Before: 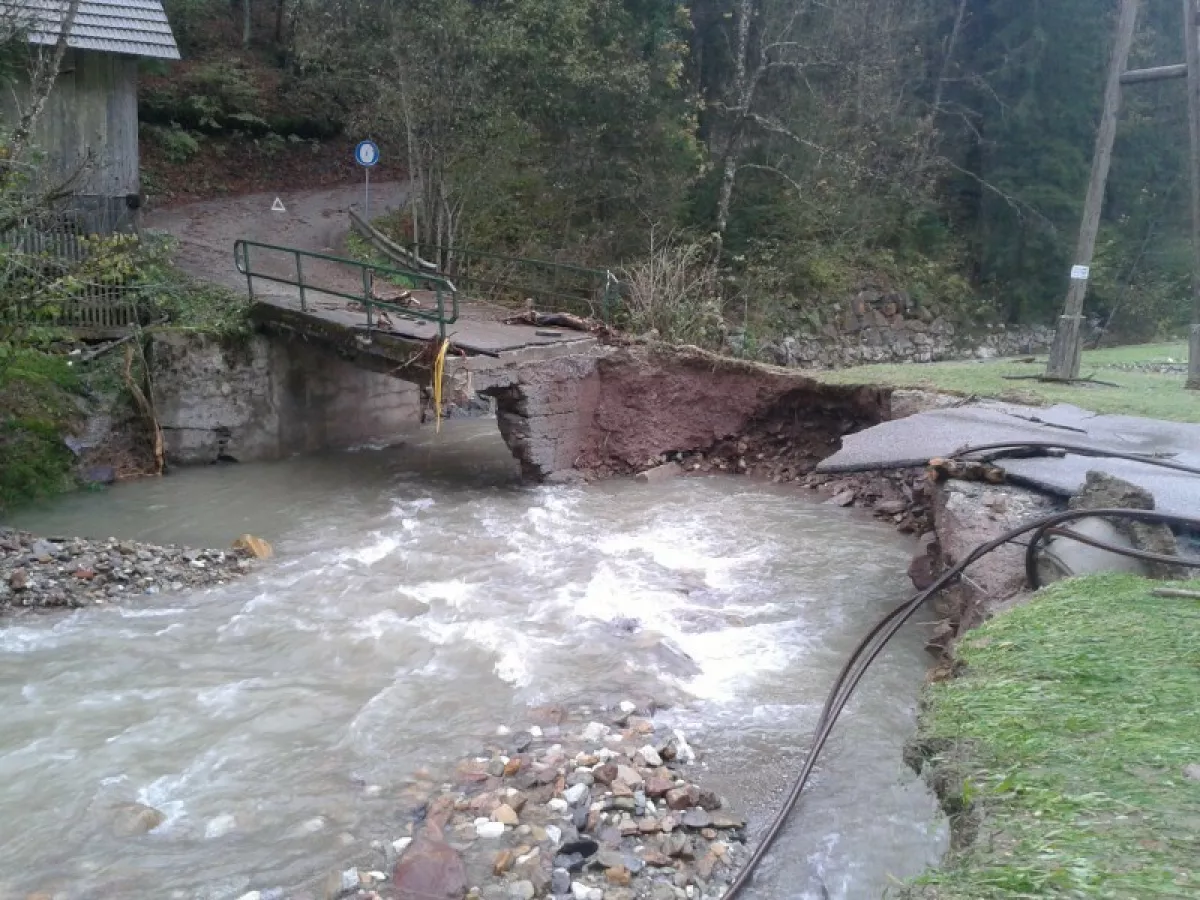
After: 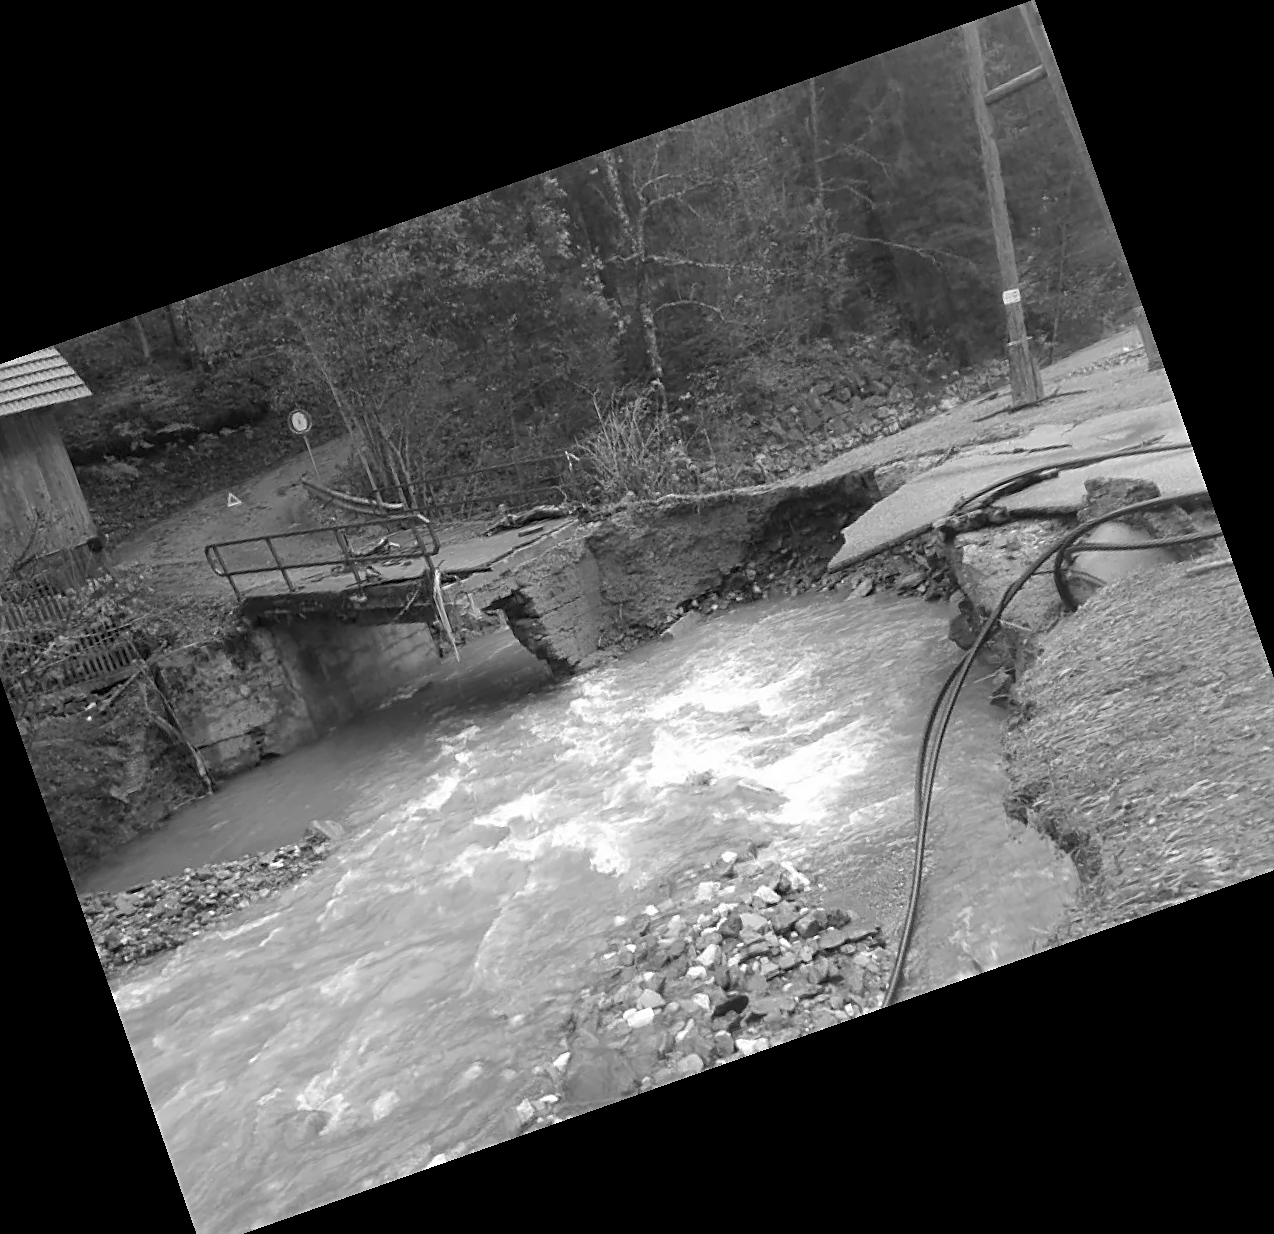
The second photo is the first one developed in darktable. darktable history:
crop and rotate: angle 19.43°, left 6.812%, right 4.125%, bottom 1.087%
monochrome: on, module defaults
sharpen: on, module defaults
